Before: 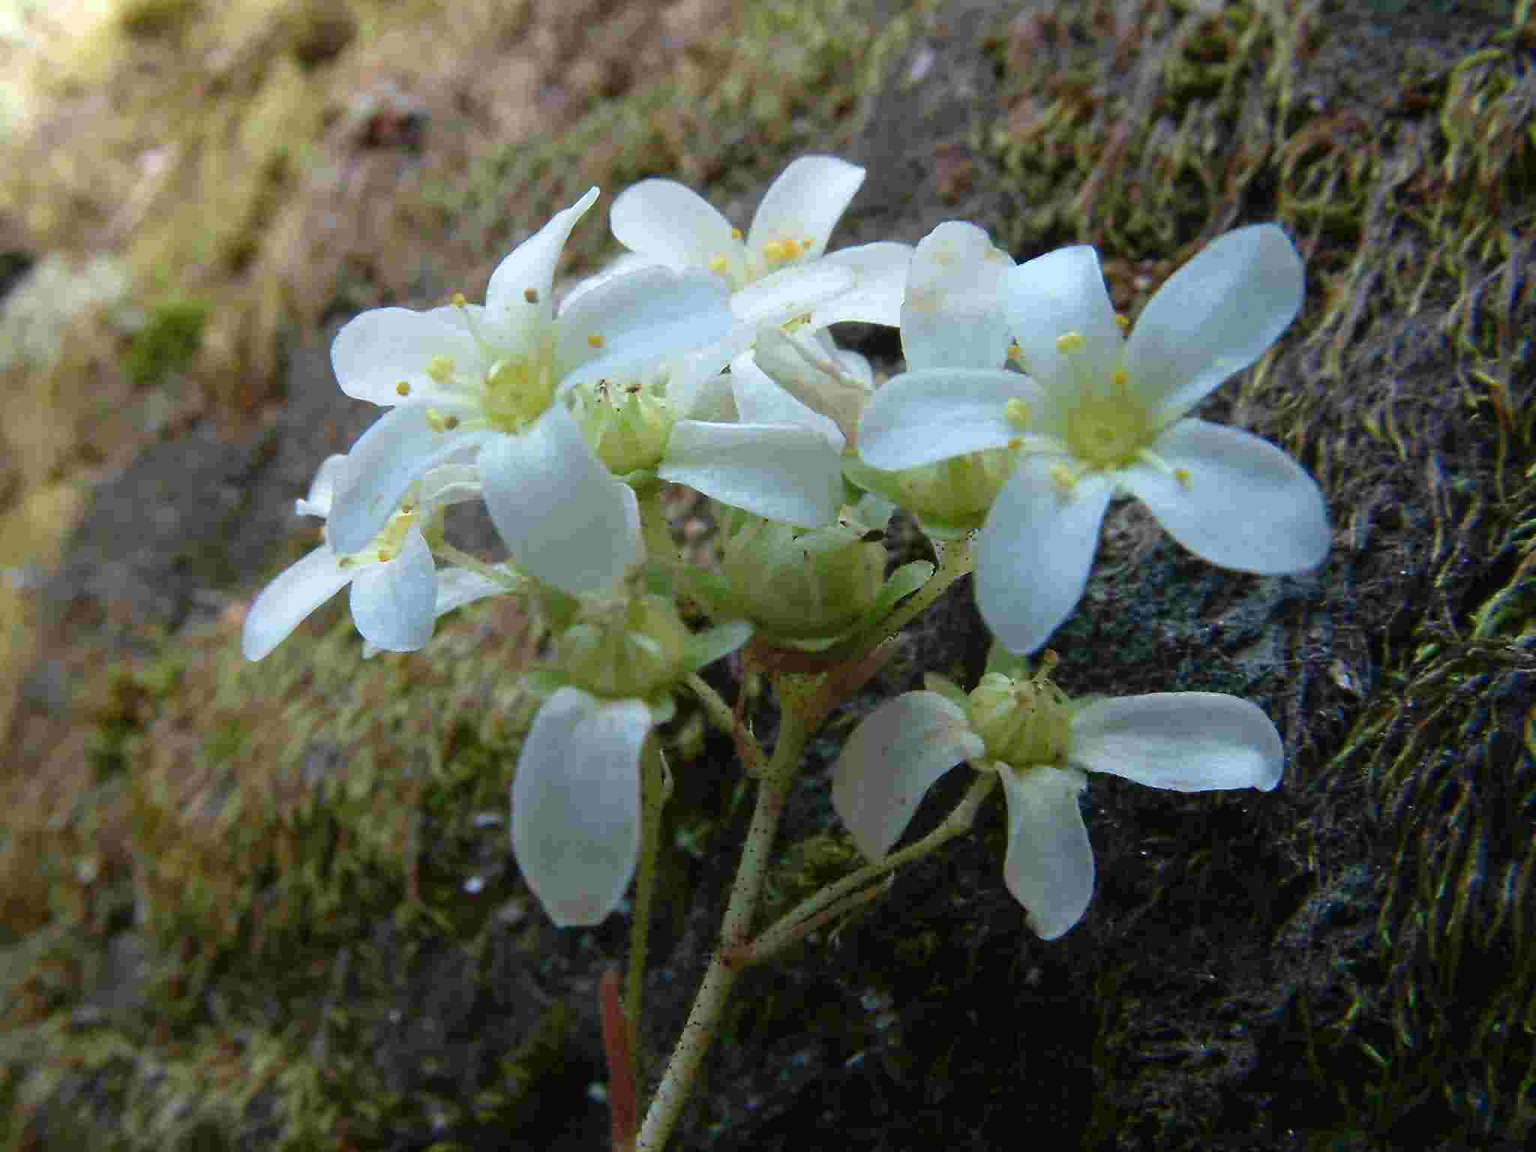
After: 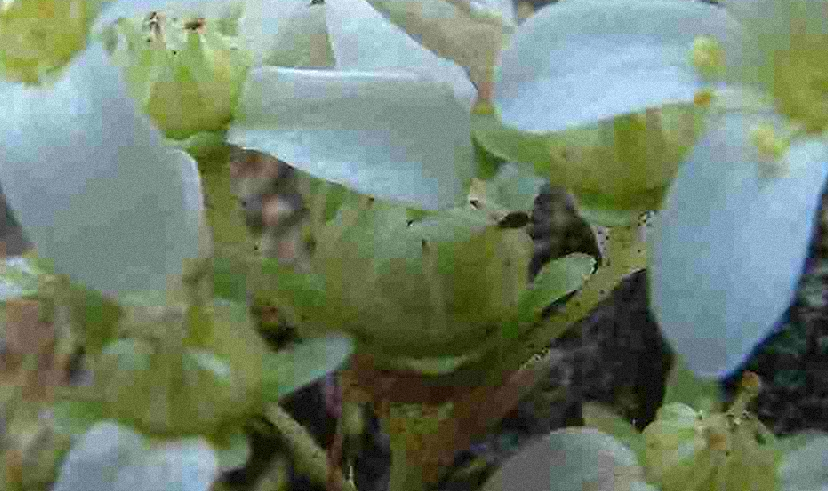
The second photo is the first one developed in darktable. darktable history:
crop: left 31.751%, top 32.172%, right 27.8%, bottom 35.83%
grain: mid-tones bias 0%
